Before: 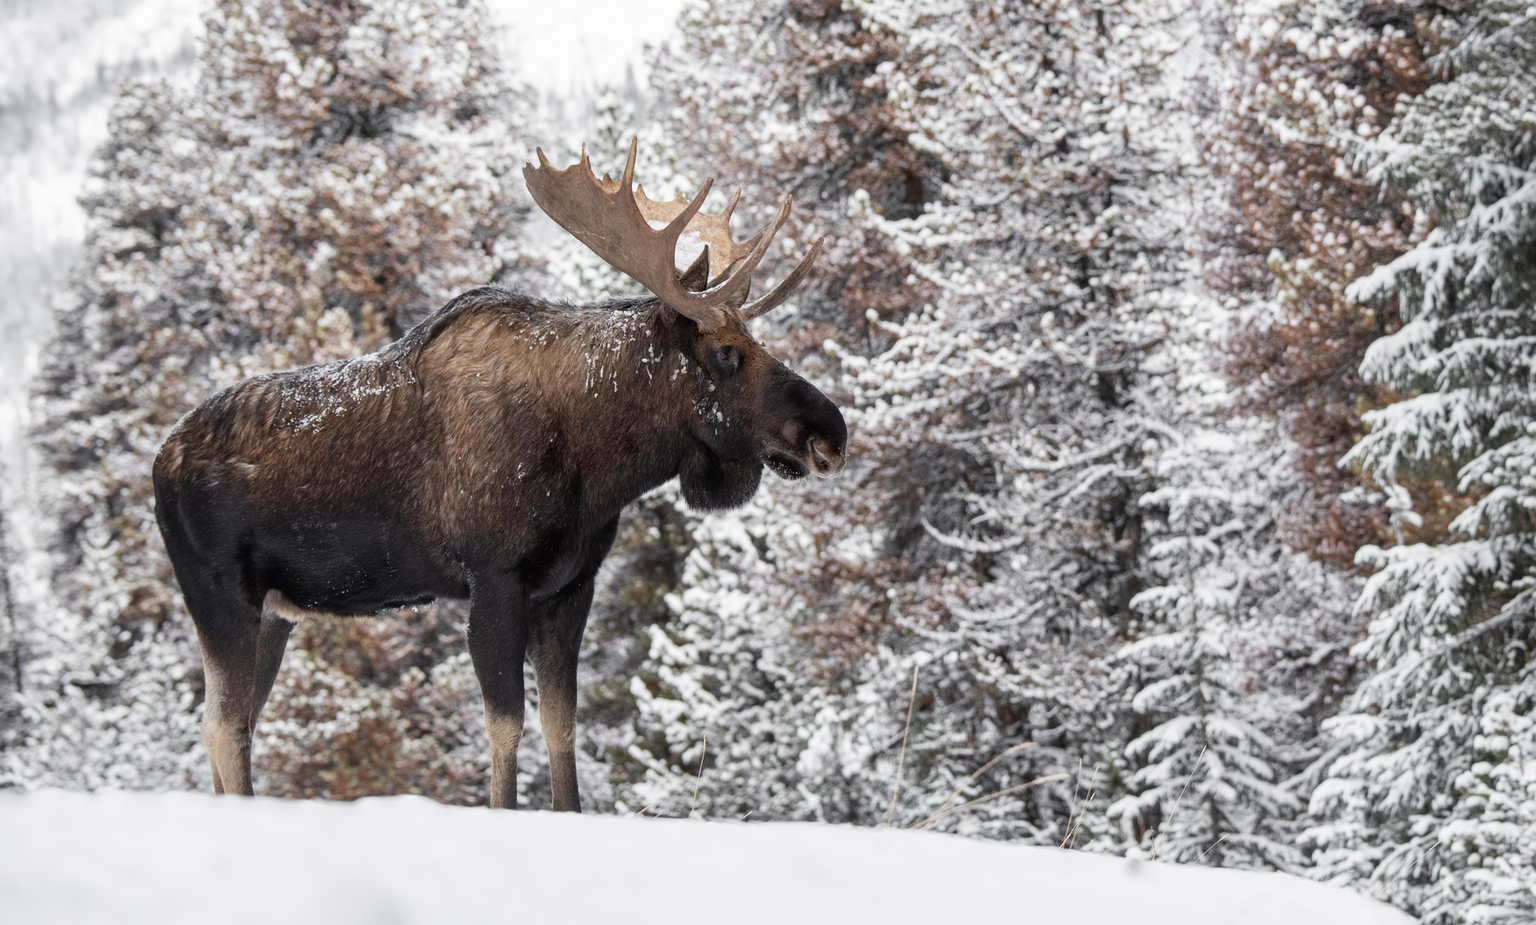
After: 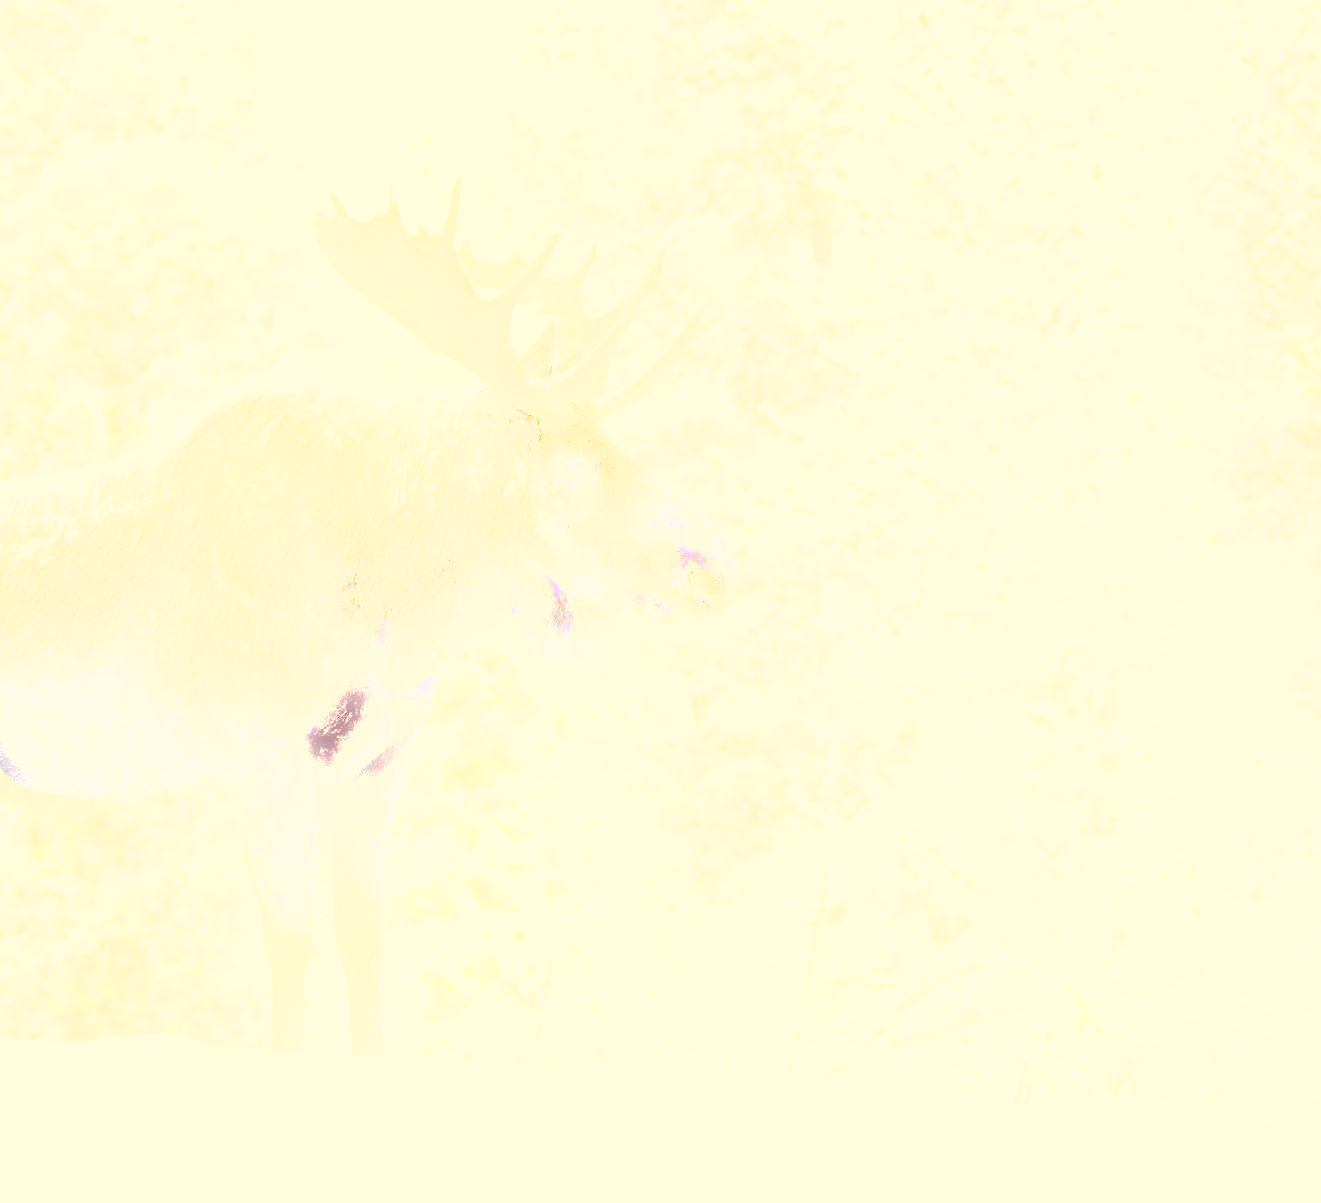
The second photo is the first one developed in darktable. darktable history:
crop and rotate: left 18.442%, right 15.508%
local contrast: detail 150%
bloom: size 3%, threshold 100%, strength 0%
contrast brightness saturation: contrast 0.03, brightness -0.04
color correction: highlights a* 1.39, highlights b* 17.83
exposure: exposure 8 EV, compensate highlight preservation false
contrast equalizer: octaves 7, y [[0.502, 0.505, 0.512, 0.529, 0.564, 0.588], [0.5 ×6], [0.502, 0.505, 0.512, 0.529, 0.564, 0.588], [0, 0.001, 0.001, 0.004, 0.008, 0.011], [0, 0.001, 0.001, 0.004, 0.008, 0.011]], mix -1
shadows and highlights: on, module defaults
